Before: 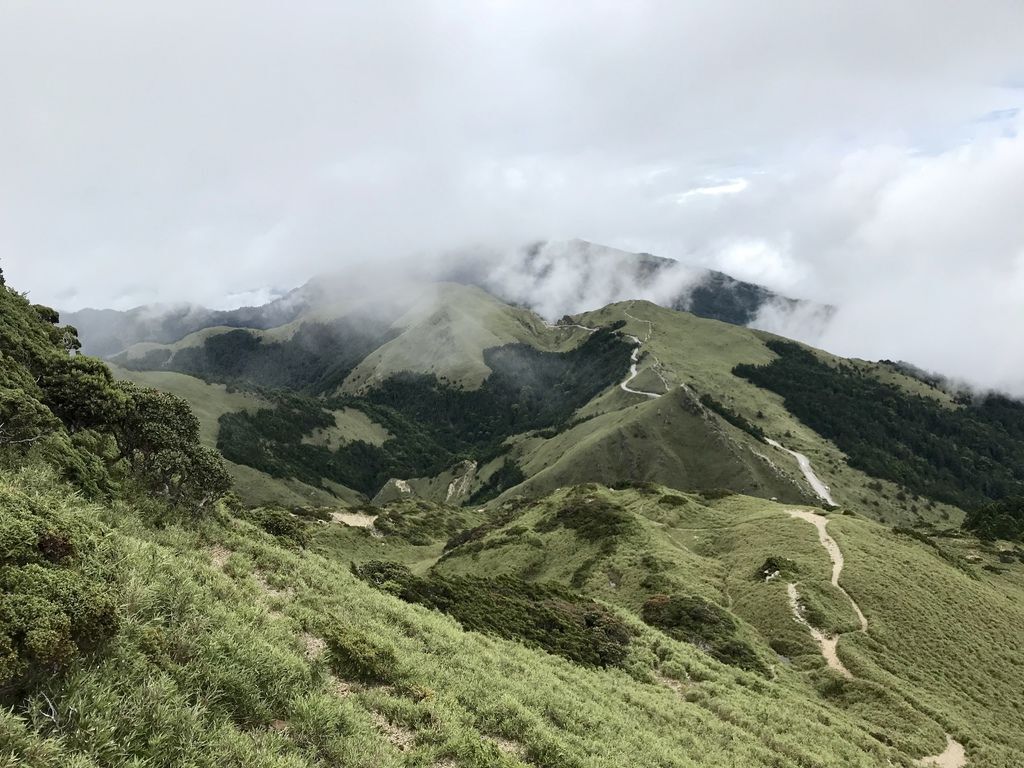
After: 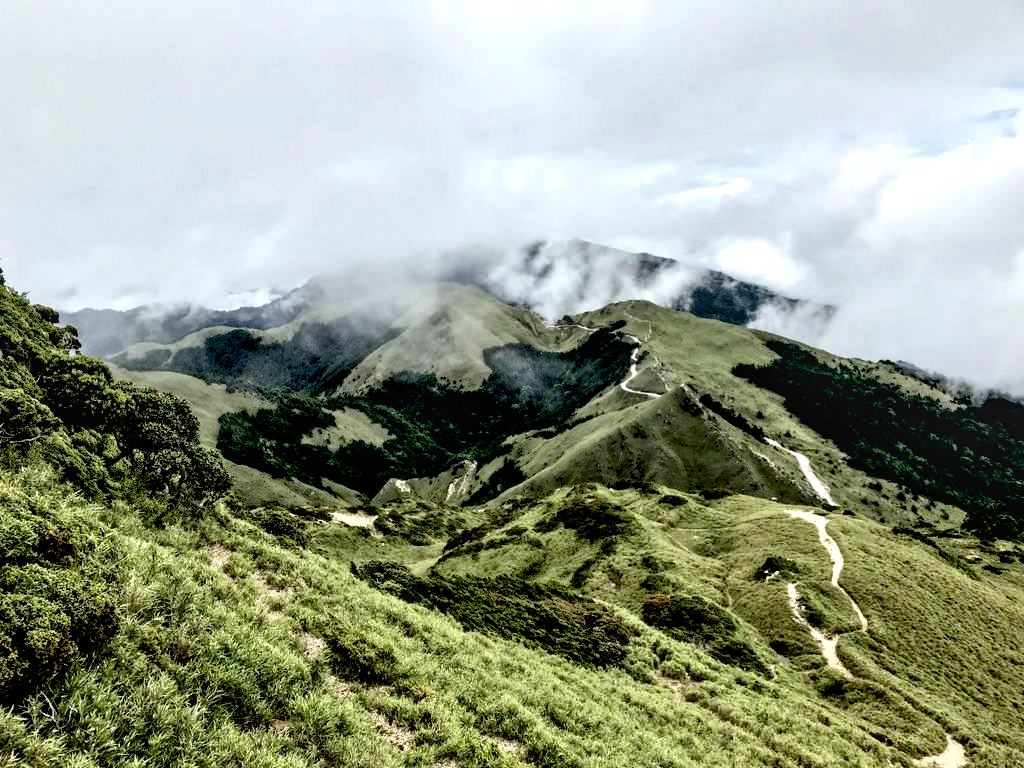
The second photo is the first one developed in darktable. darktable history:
contrast equalizer: octaves 7, y [[0.511, 0.558, 0.631, 0.632, 0.559, 0.512], [0.5 ×6], [0.5 ×6], [0 ×6], [0 ×6]]
base curve: curves: ch0 [(0, 0) (0.472, 0.508) (1, 1)]
exposure: black level correction 0.025, exposure 0.182 EV, compensate highlight preservation false
local contrast: on, module defaults
